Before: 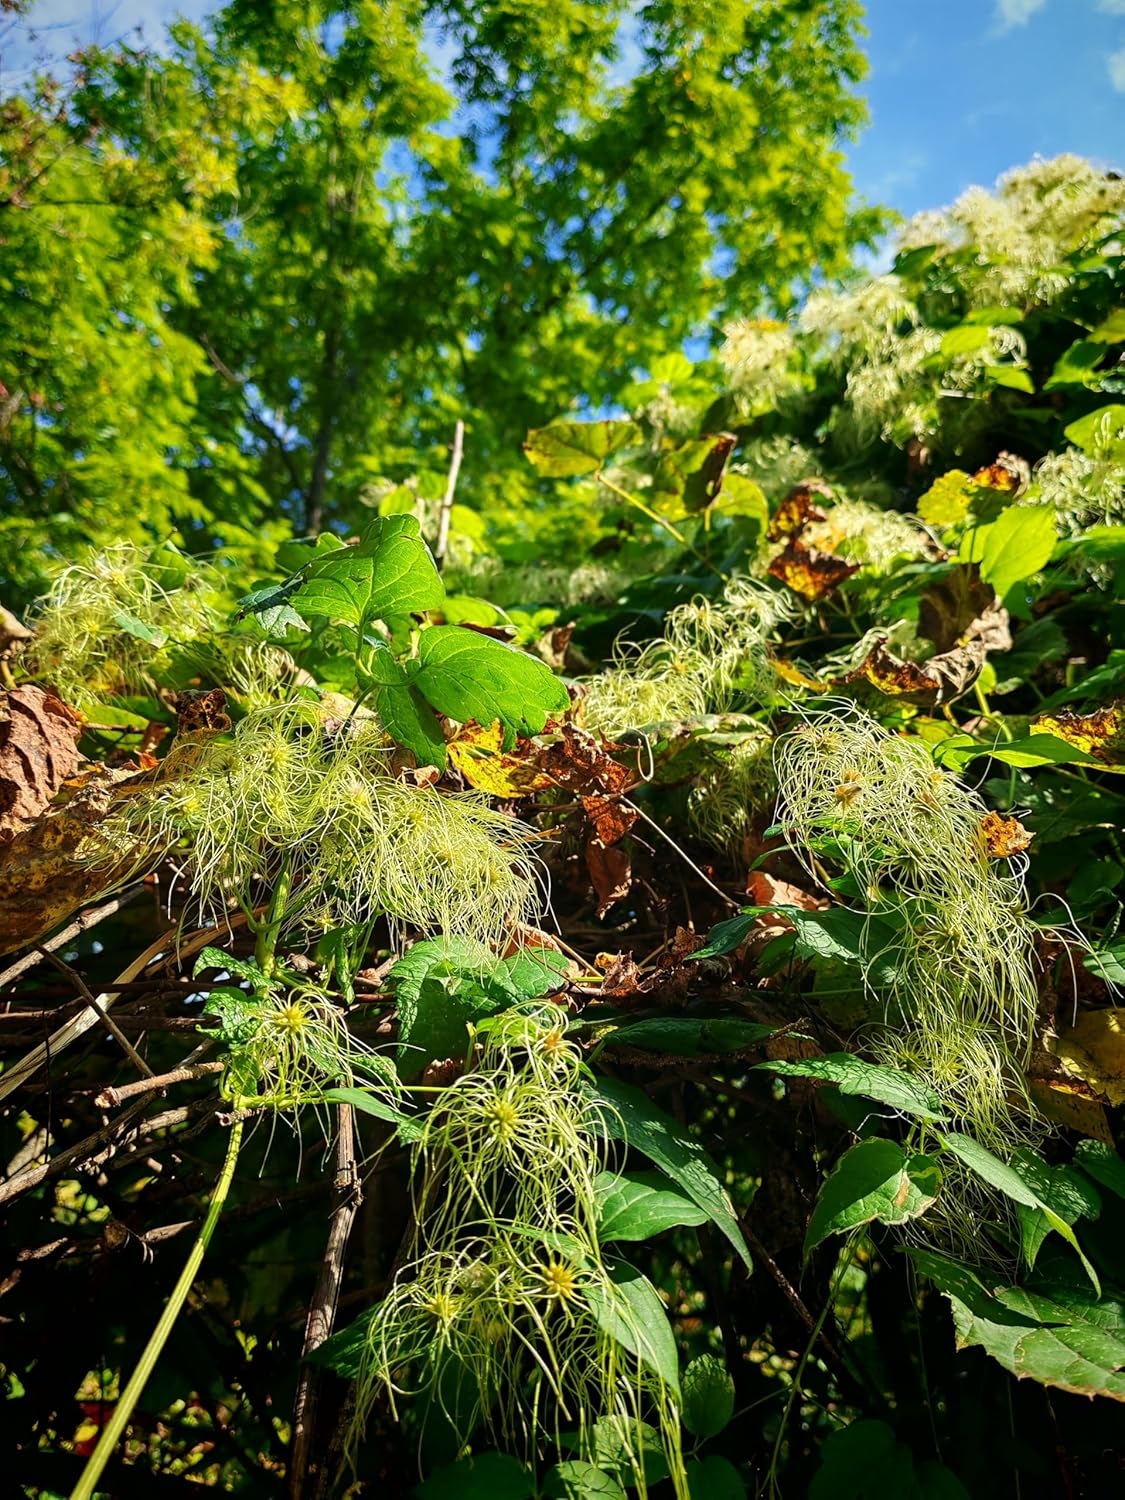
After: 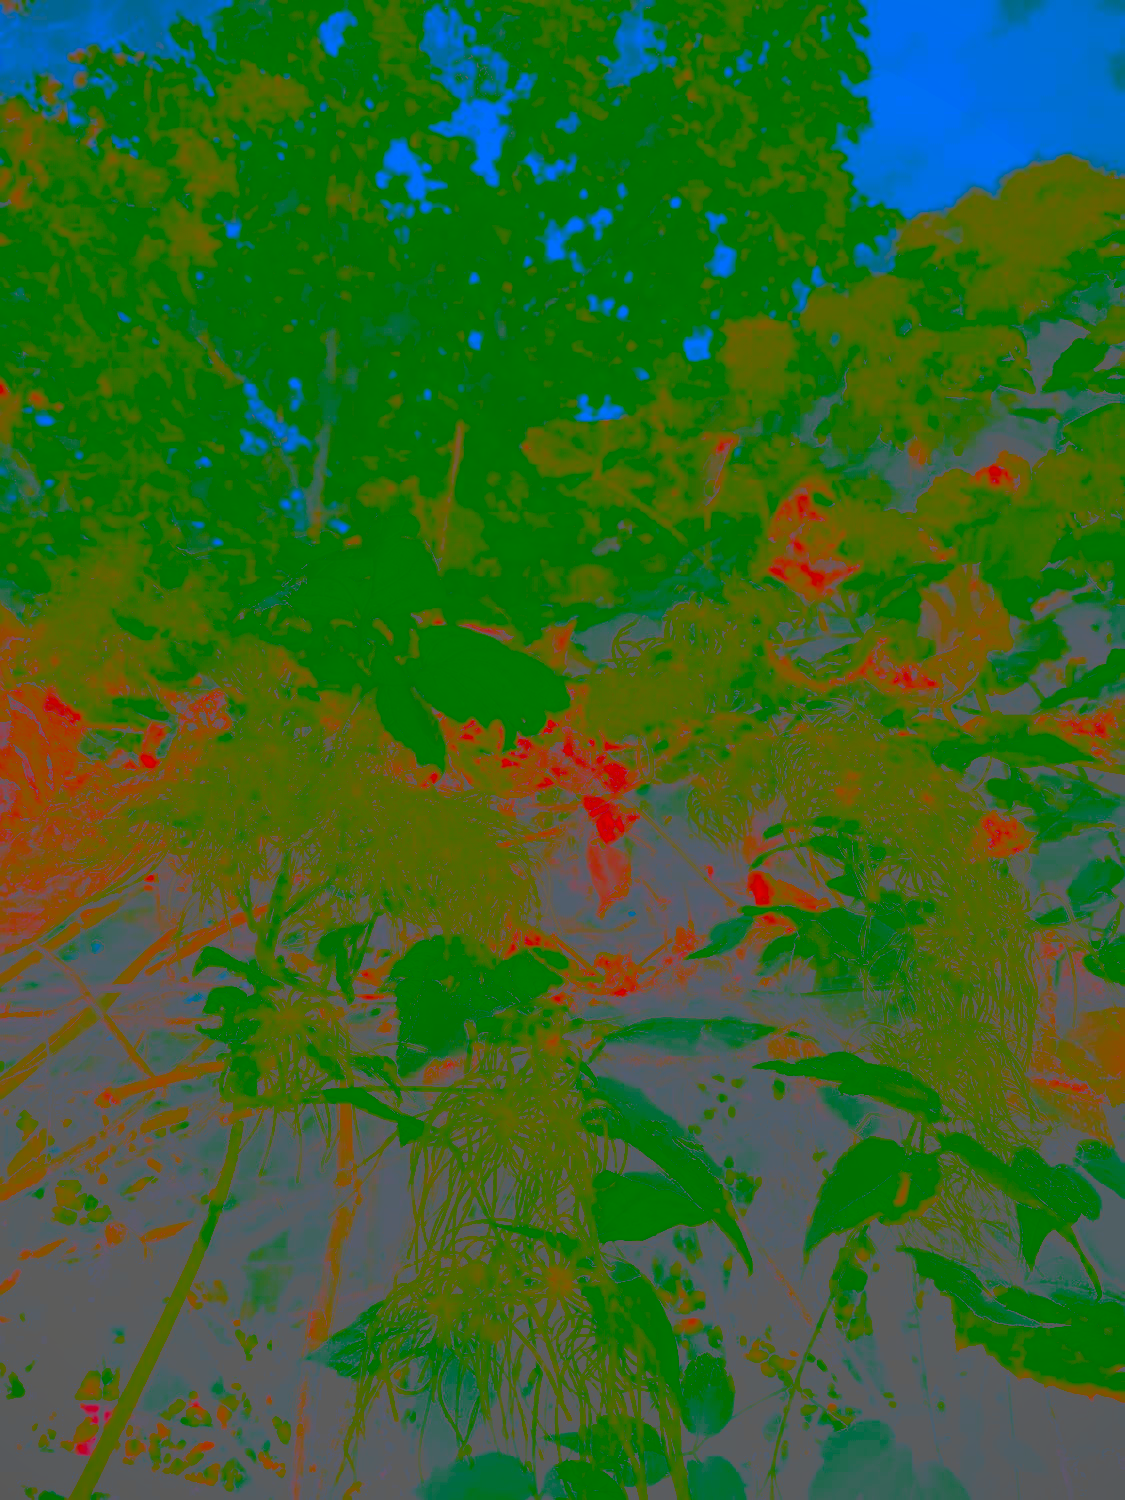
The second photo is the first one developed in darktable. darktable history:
color balance rgb: global offset › chroma 0.065%, global offset › hue 254°, perceptual saturation grading › global saturation 29.746%, global vibrance 25.173%
sharpen: on, module defaults
color correction: highlights b* 3.01
contrast brightness saturation: contrast -0.986, brightness -0.164, saturation 0.762
vignetting: fall-off start 100.41%, brightness -0.175, saturation -0.295, unbound false
